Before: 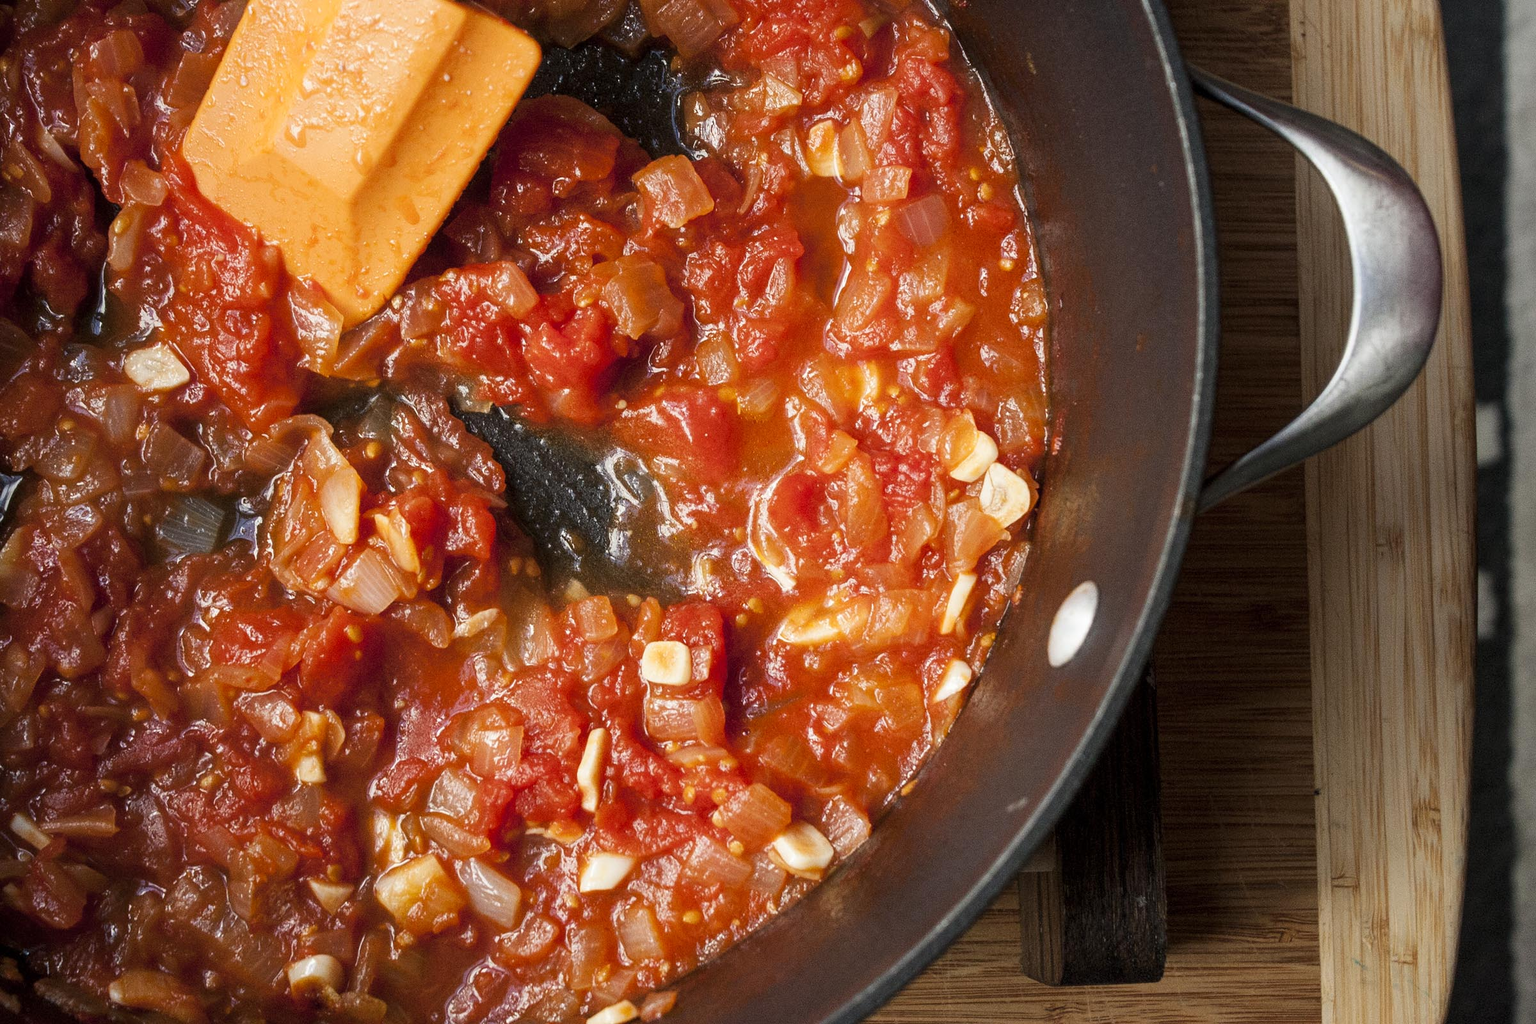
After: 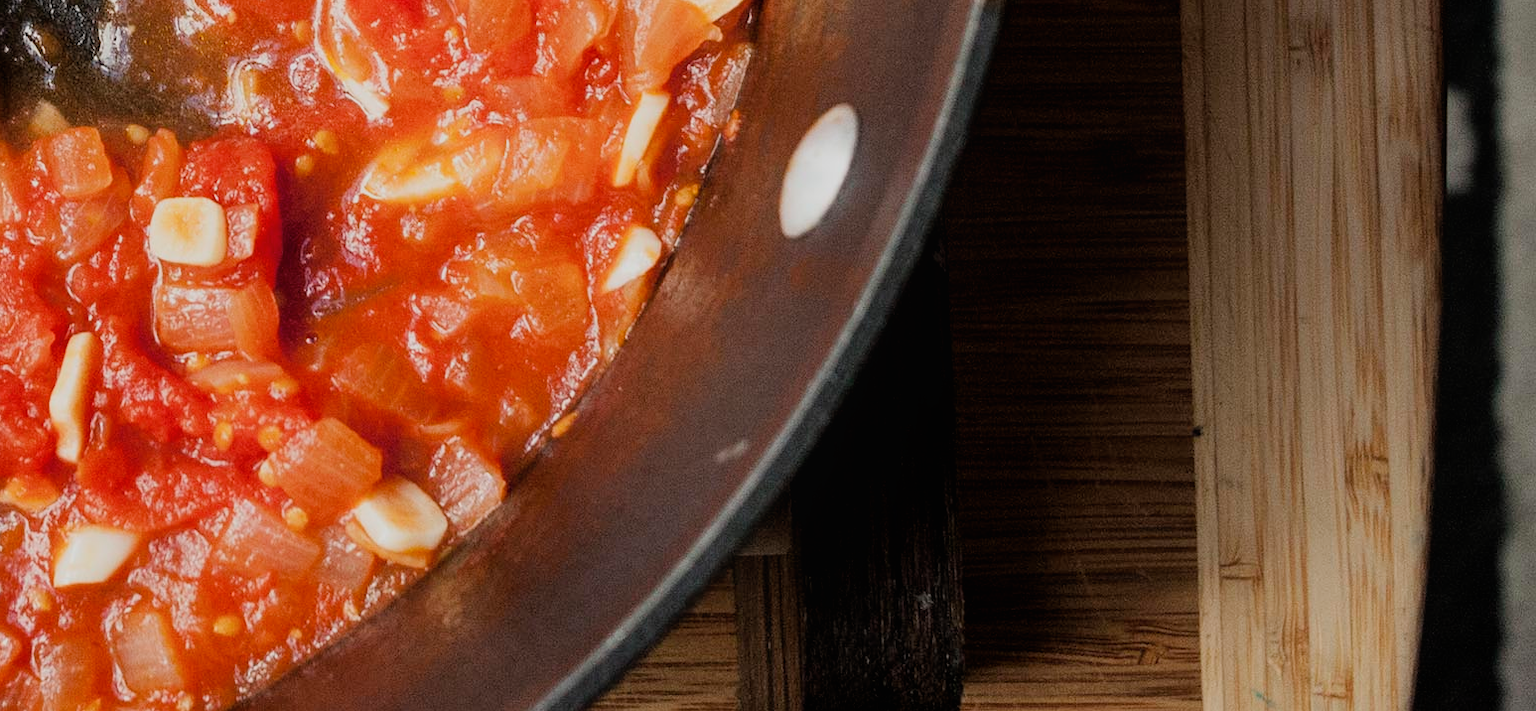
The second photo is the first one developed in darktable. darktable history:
local contrast: mode bilateral grid, contrast 100, coarseness 100, detail 91%, midtone range 0.2
filmic rgb: white relative exposure 3.9 EV, hardness 4.26
crop and rotate: left 35.509%, top 50.238%, bottom 4.934%
